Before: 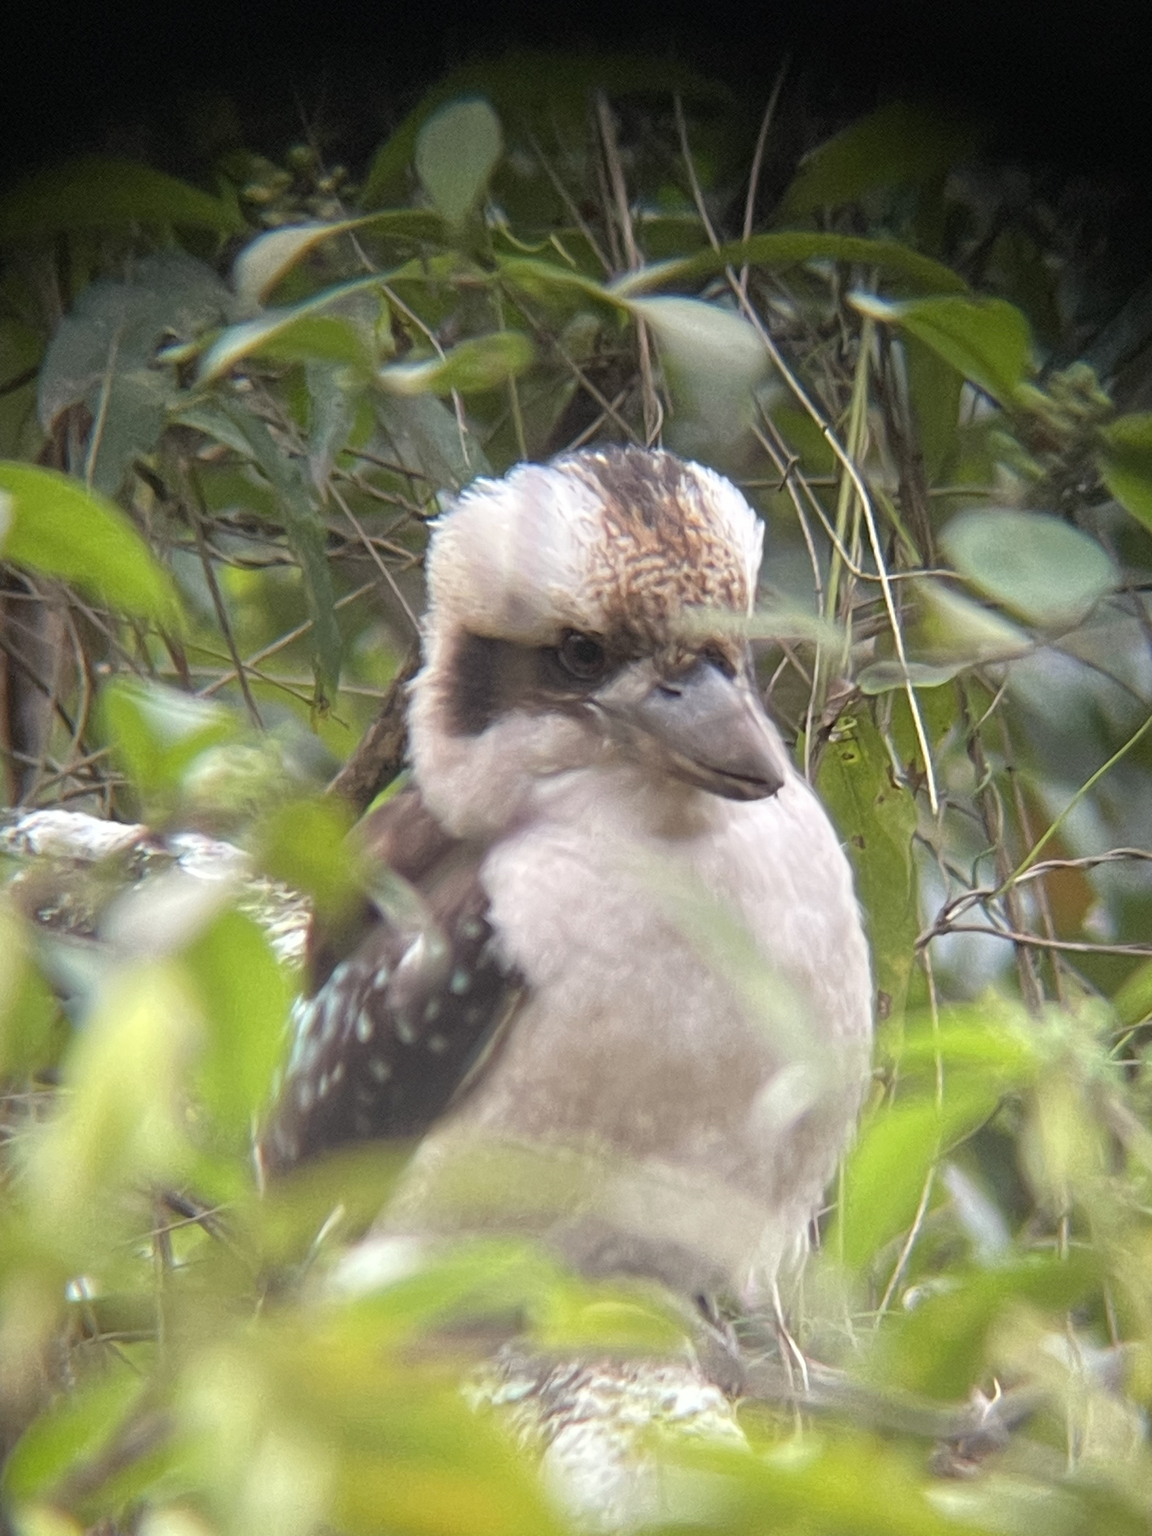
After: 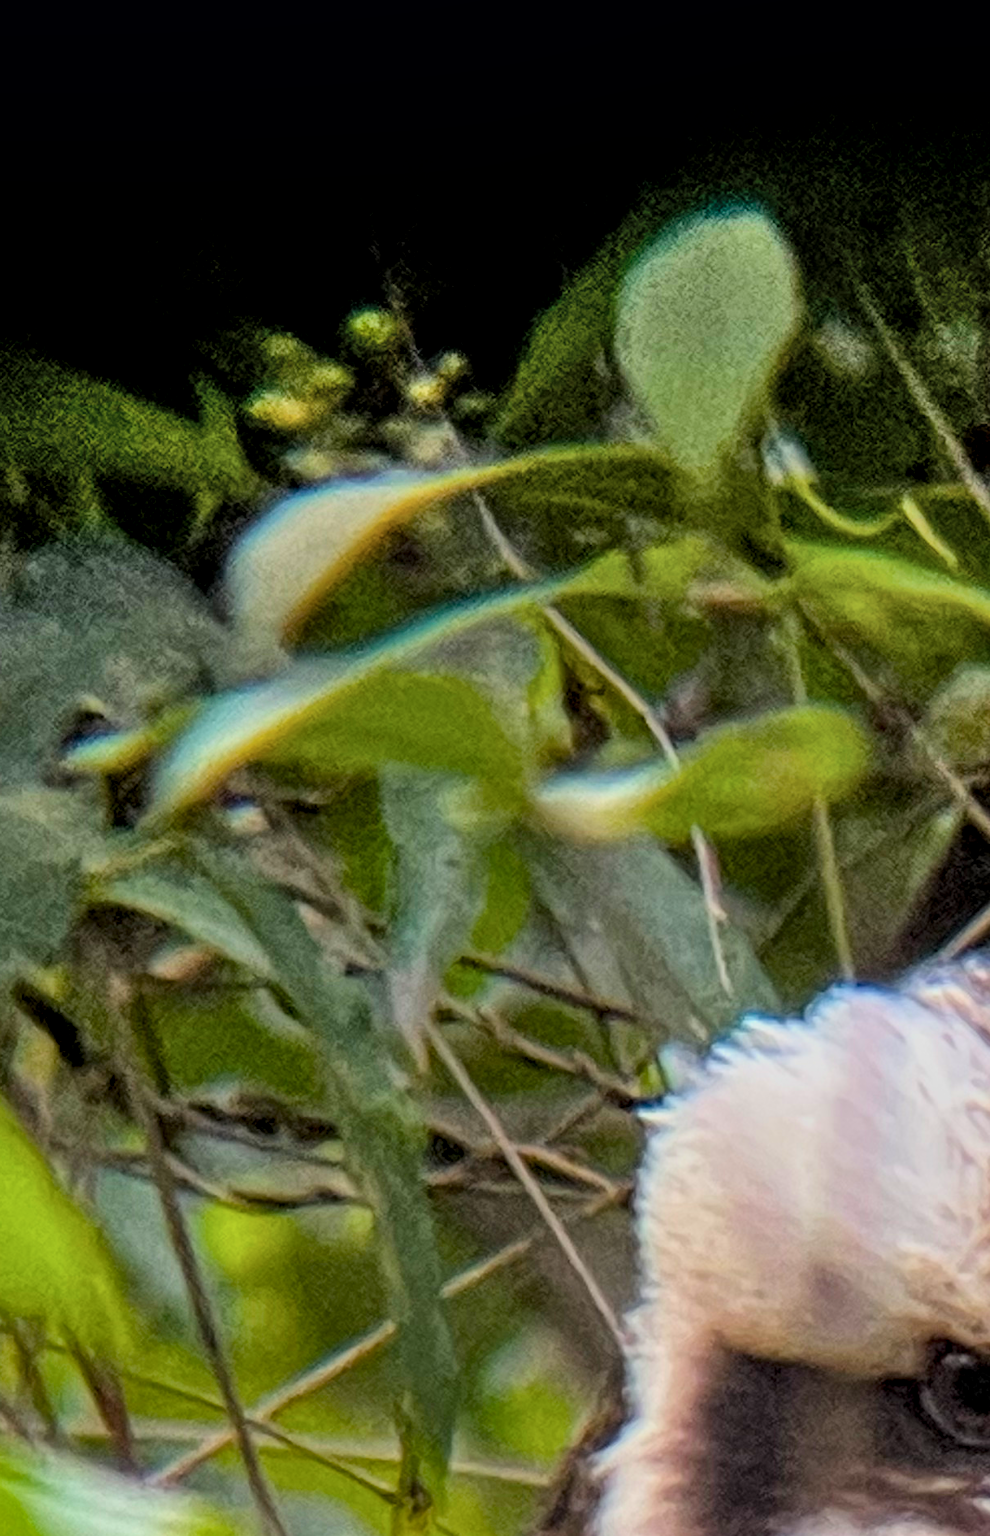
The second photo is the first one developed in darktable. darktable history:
crop and rotate: left 11.067%, top 0.071%, right 48.608%, bottom 53.045%
exposure: black level correction 0.01, exposure 0.015 EV, compensate highlight preservation false
shadows and highlights: shadows 61.16, soften with gaussian
local contrast: highlights 62%, detail 143%, midtone range 0.423
filmic rgb: black relative exposure -7.65 EV, white relative exposure 4.56 EV, threshold 3 EV, hardness 3.61, contrast 1.055, color science v6 (2022), enable highlight reconstruction true
color balance rgb: perceptual saturation grading › global saturation 30.589%, global vibrance 20%
